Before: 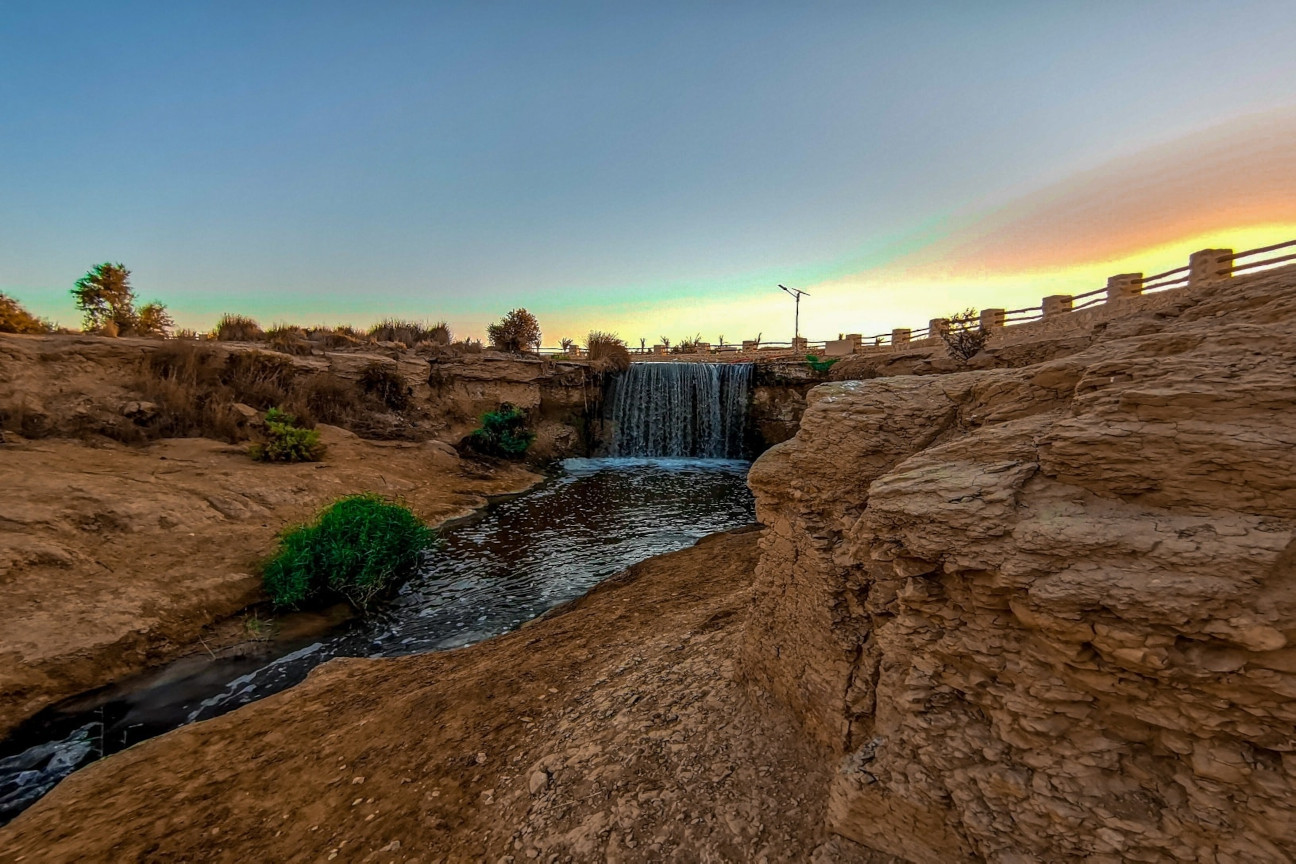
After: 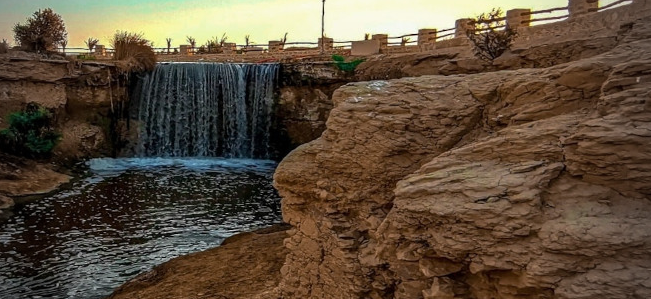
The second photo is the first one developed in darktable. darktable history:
crop: left 36.607%, top 34.735%, right 13.146%, bottom 30.611%
vignetting: fall-off start 71.74%
